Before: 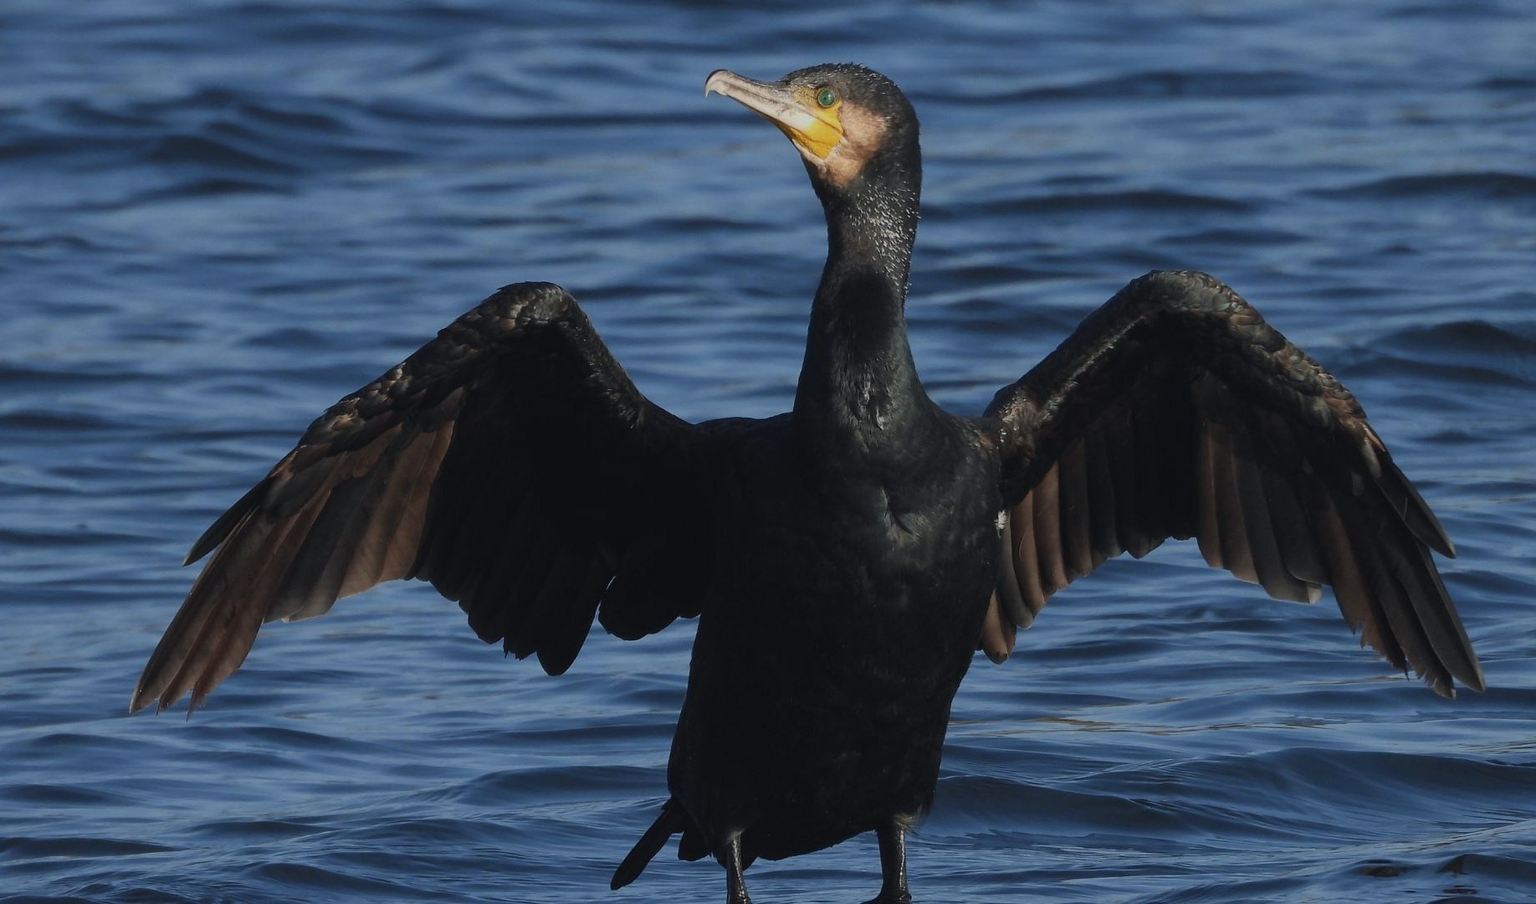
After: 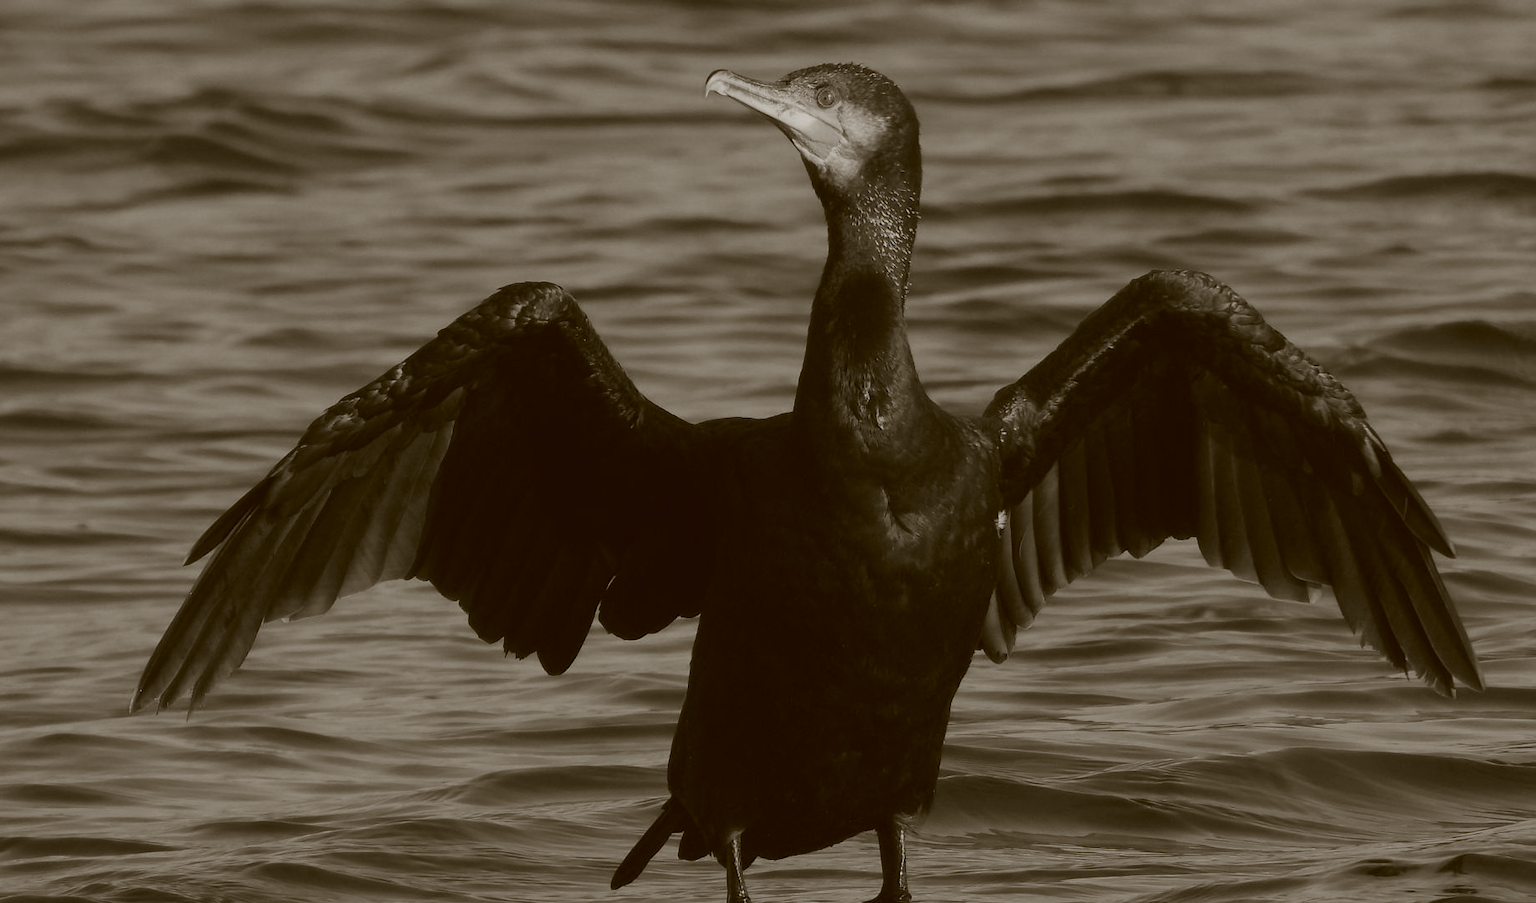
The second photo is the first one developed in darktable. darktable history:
color calibration: output gray [0.28, 0.41, 0.31, 0], gray › normalize channels true, illuminant same as pipeline (D50), adaptation XYZ, x 0.346, y 0.359, gamut compression 0
color correction: highlights a* -0.482, highlights b* 0.161, shadows a* 4.66, shadows b* 20.72
